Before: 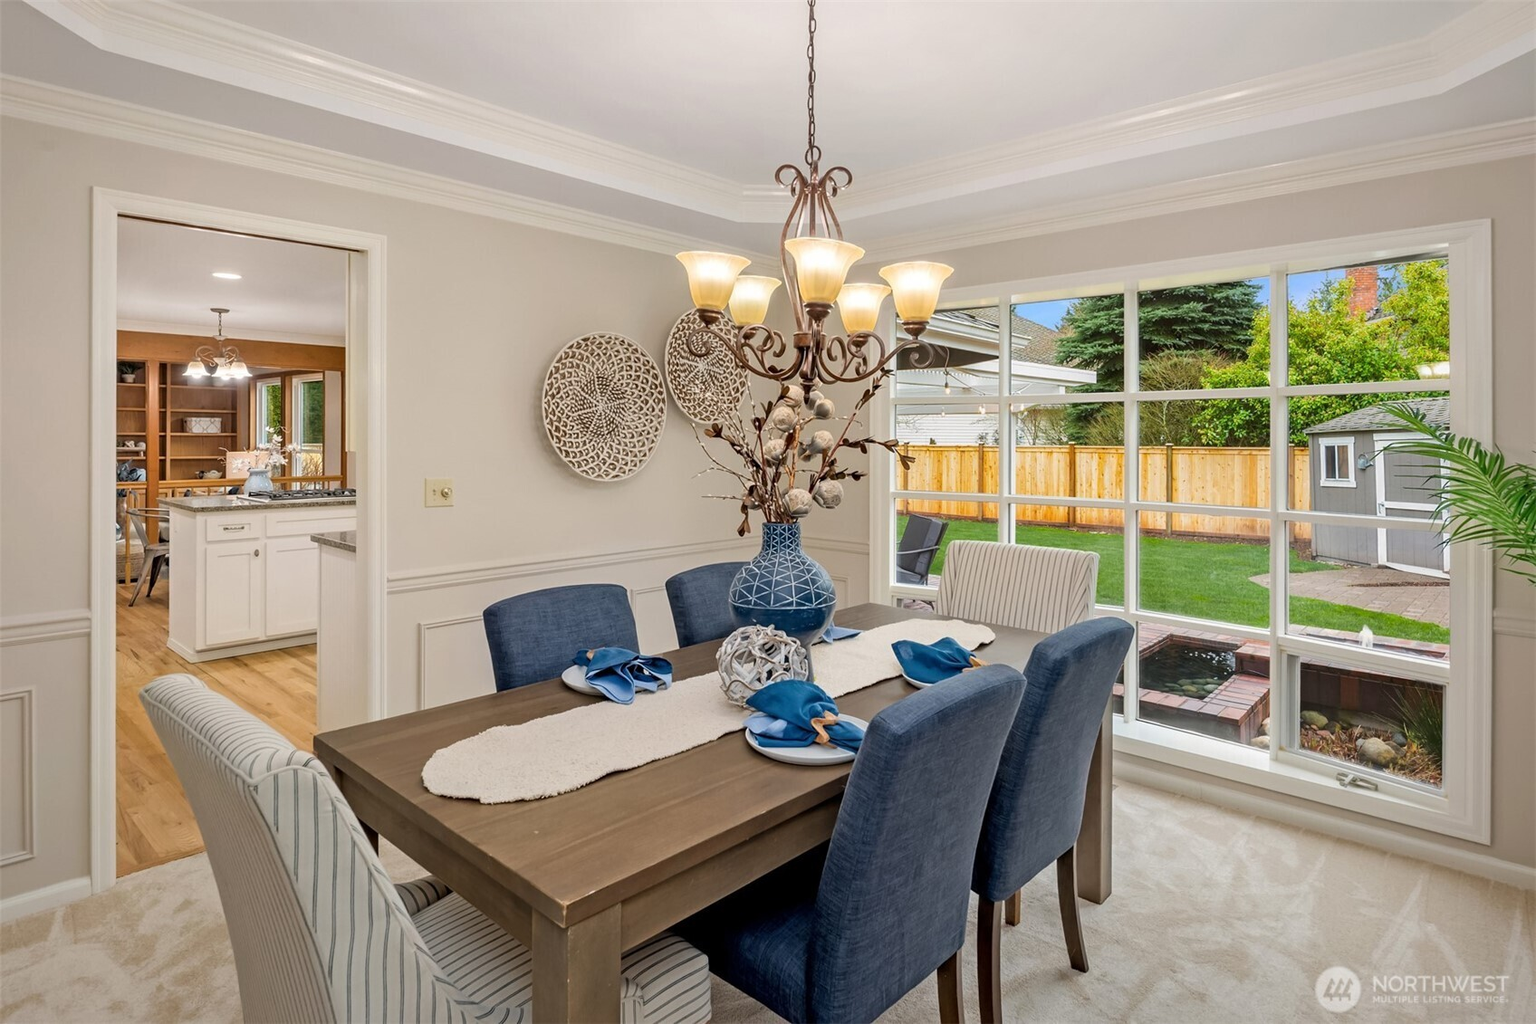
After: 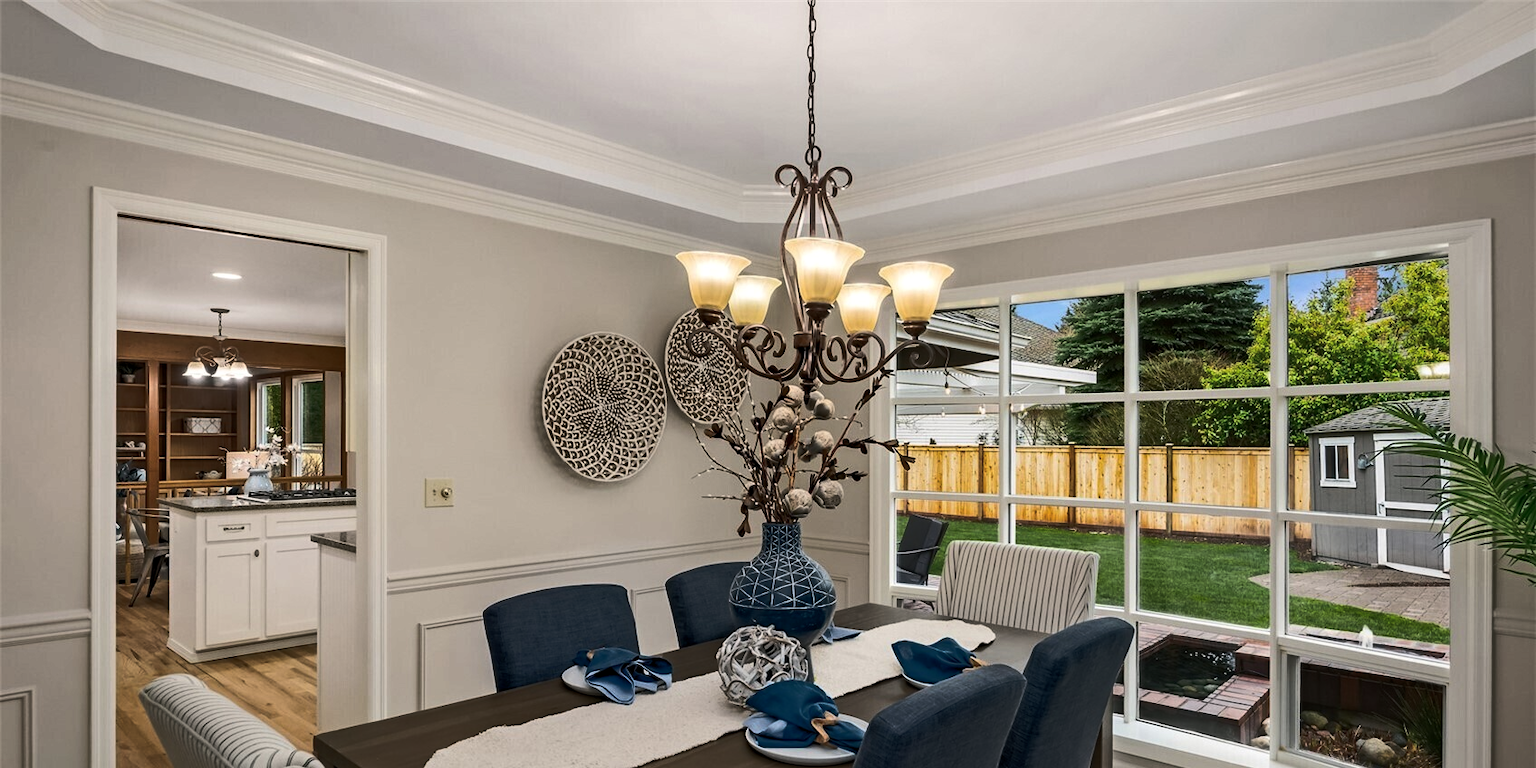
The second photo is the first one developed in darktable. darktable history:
color balance rgb: shadows lift › luminance -7.906%, shadows lift › chroma 2.228%, shadows lift › hue 162.26°, global offset › luminance -0.429%, linear chroma grading › shadows 15.319%, perceptual saturation grading › global saturation 0.898%, perceptual brilliance grading › highlights 1.858%, perceptual brilliance grading › mid-tones -49.942%, perceptual brilliance grading › shadows -50.359%
crop: bottom 24.986%
